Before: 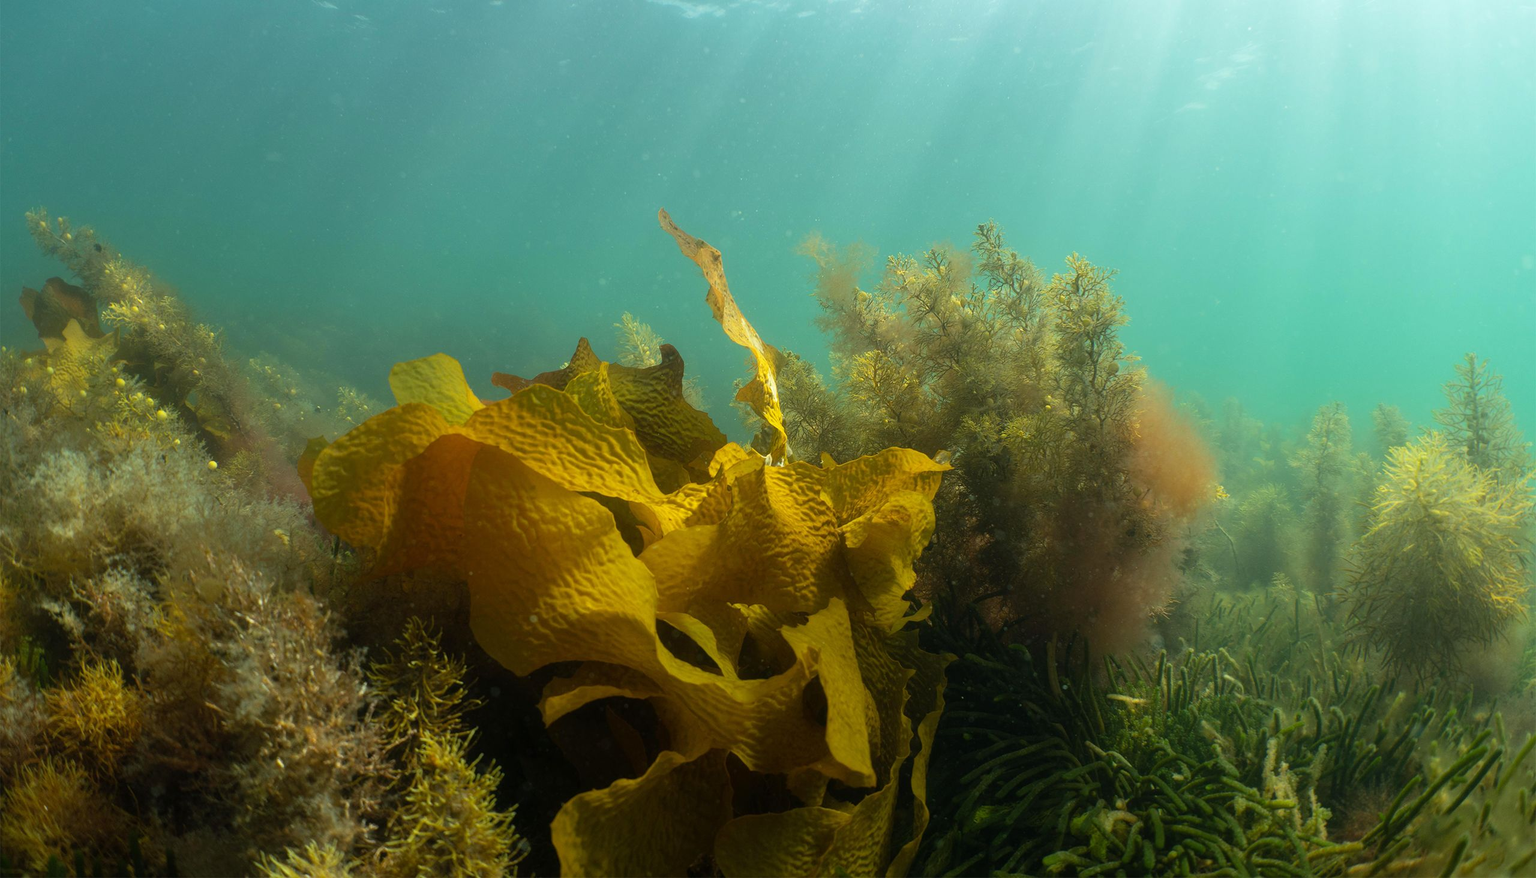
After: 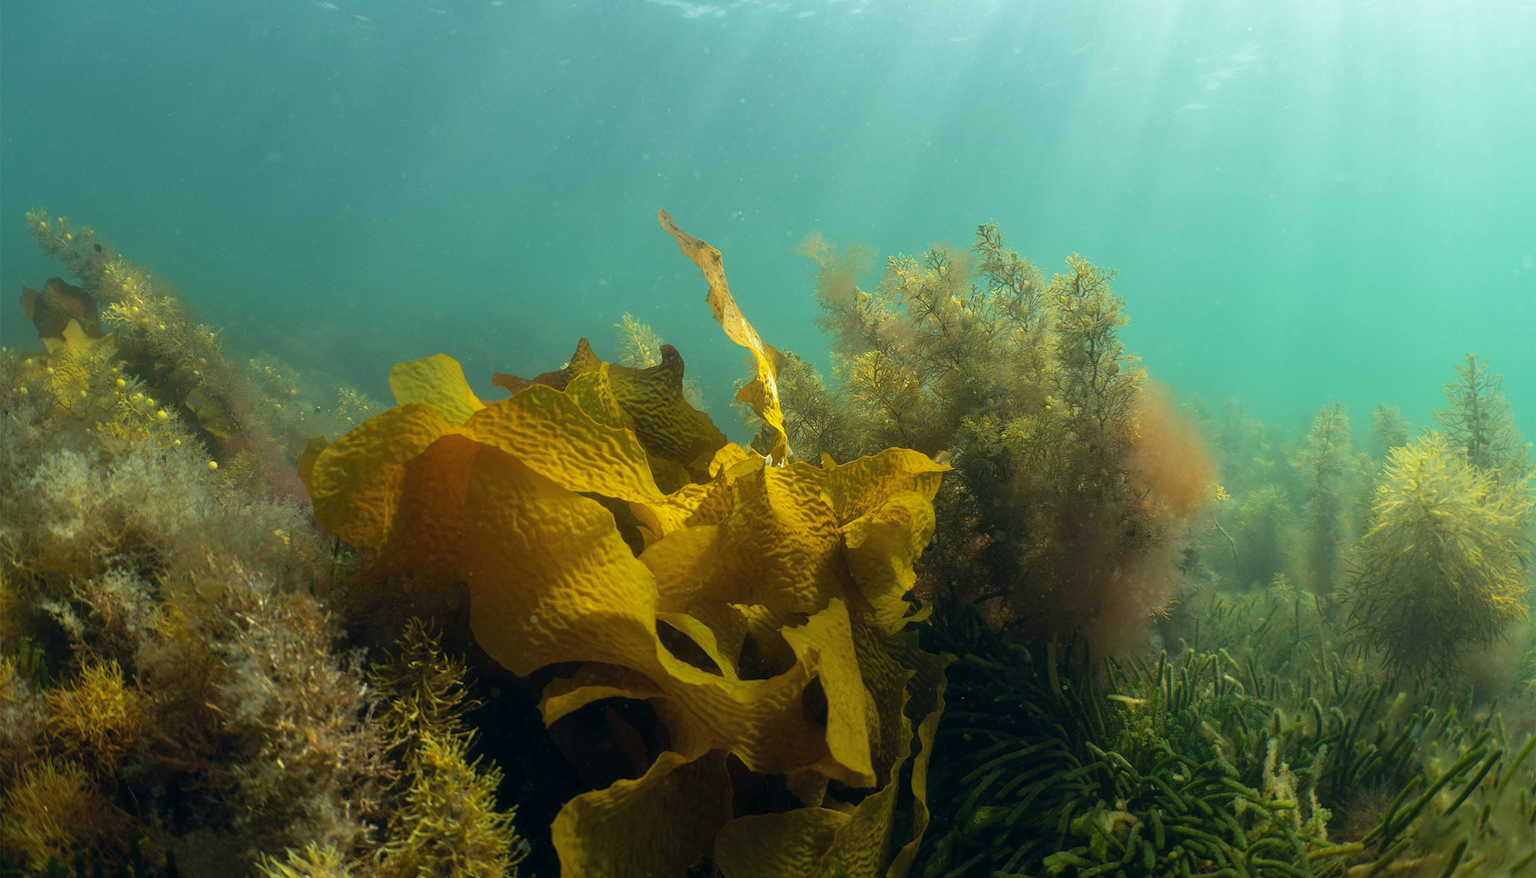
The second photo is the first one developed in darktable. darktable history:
color correction: highlights a* 0.292, highlights b* 2.68, shadows a* -1.31, shadows b* -4.77
